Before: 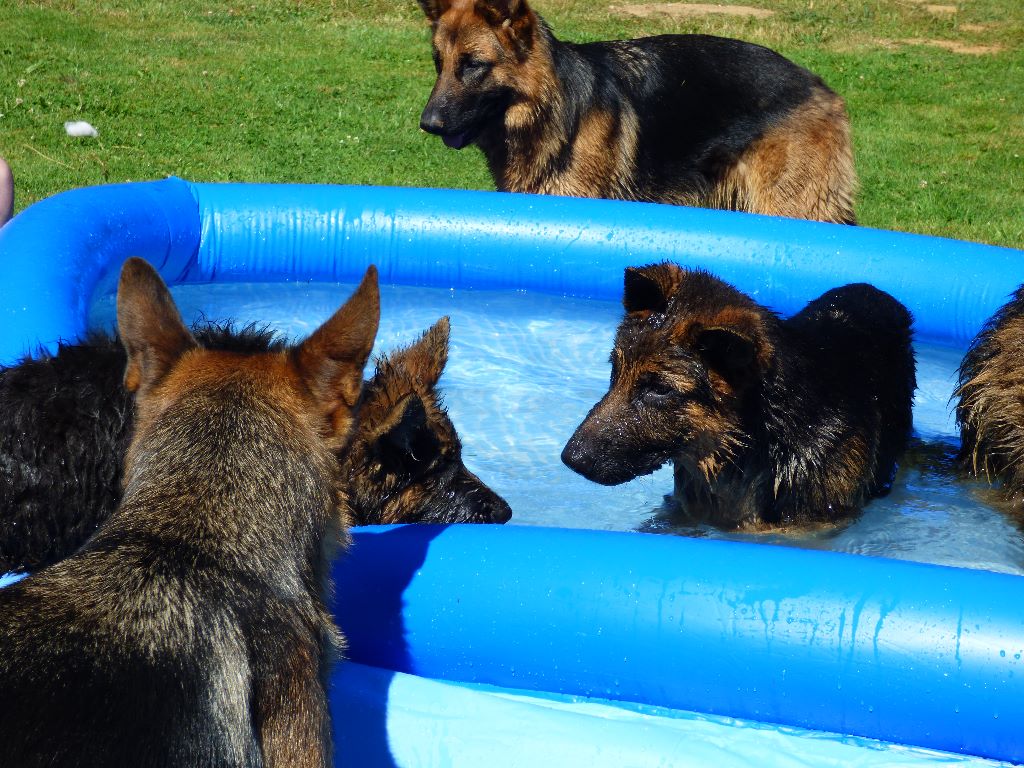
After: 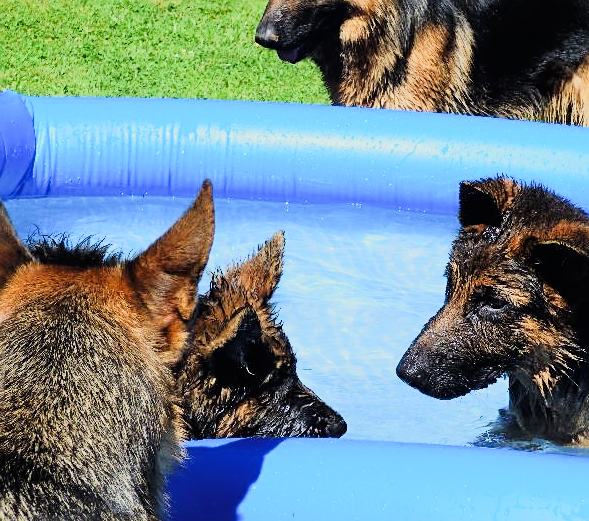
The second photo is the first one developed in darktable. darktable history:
exposure: black level correction 0, exposure 1.125 EV, compensate exposure bias true, compensate highlight preservation false
crop: left 16.189%, top 11.242%, right 26.266%, bottom 20.815%
filmic rgb: black relative exposure -6.21 EV, white relative exposure 6.94 EV, hardness 2.25, contrast in shadows safe
tone curve: curves: ch0 [(0, 0.006) (0.037, 0.022) (0.123, 0.105) (0.19, 0.173) (0.277, 0.279) (0.474, 0.517) (0.597, 0.662) (0.687, 0.774) (0.855, 0.891) (1, 0.982)]; ch1 [(0, 0) (0.243, 0.245) (0.422, 0.415) (0.493, 0.498) (0.508, 0.503) (0.531, 0.55) (0.551, 0.582) (0.626, 0.672) (0.694, 0.732) (1, 1)]; ch2 [(0, 0) (0.249, 0.216) (0.356, 0.329) (0.424, 0.442) (0.476, 0.477) (0.498, 0.503) (0.517, 0.524) (0.532, 0.547) (0.562, 0.592) (0.614, 0.657) (0.706, 0.748) (0.808, 0.809) (0.991, 0.968)], color space Lab, linked channels, preserve colors none
sharpen: on, module defaults
